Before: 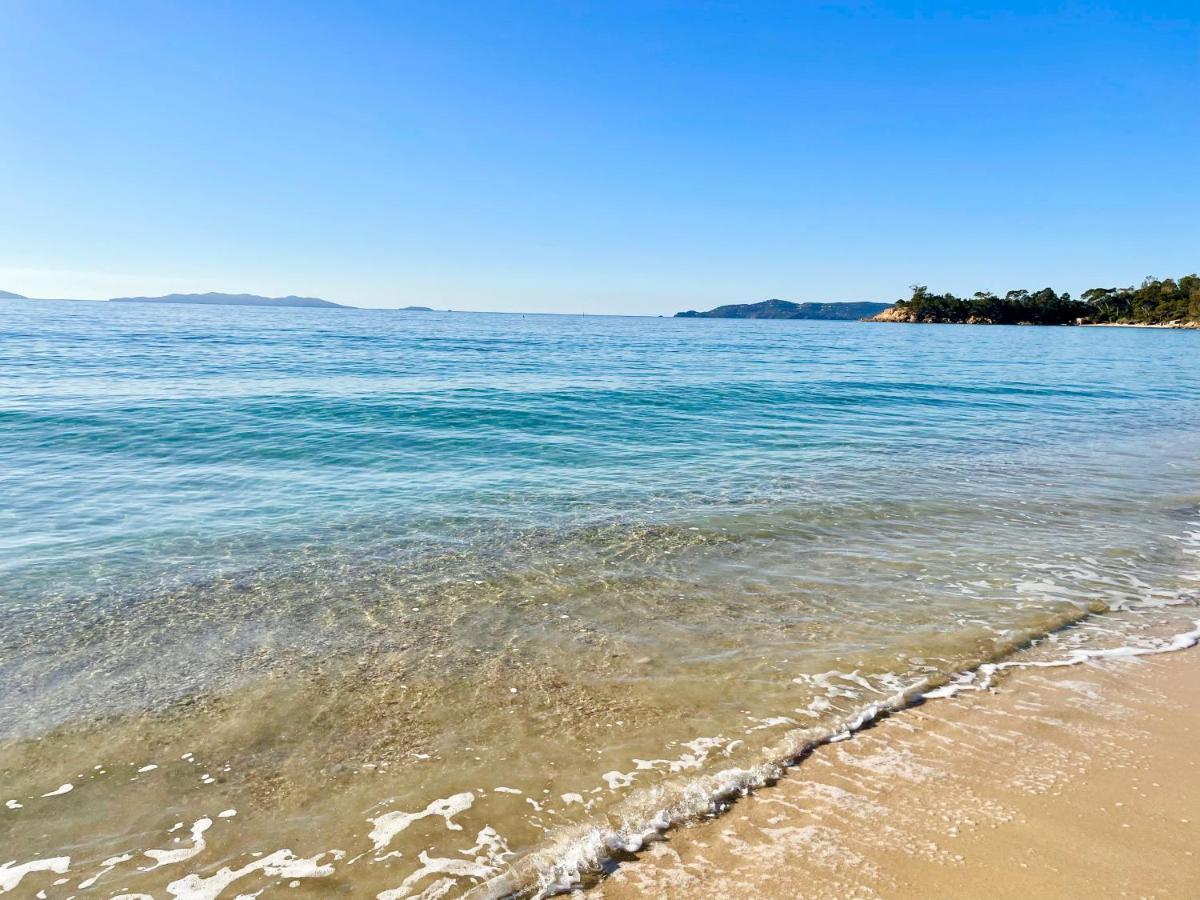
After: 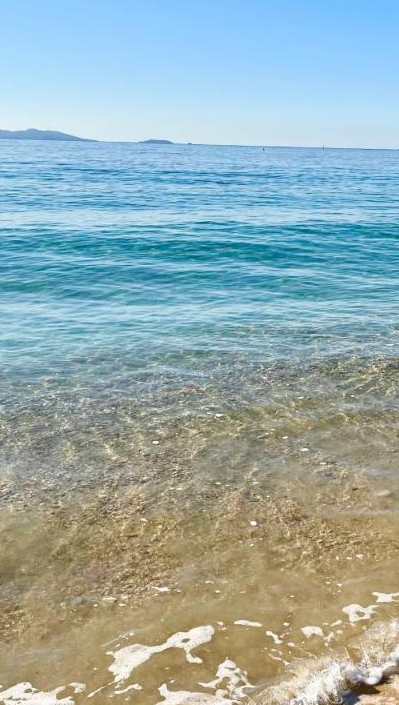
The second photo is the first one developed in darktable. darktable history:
crop and rotate: left 21.736%, top 18.636%, right 45.01%, bottom 2.995%
exposure: compensate highlight preservation false
